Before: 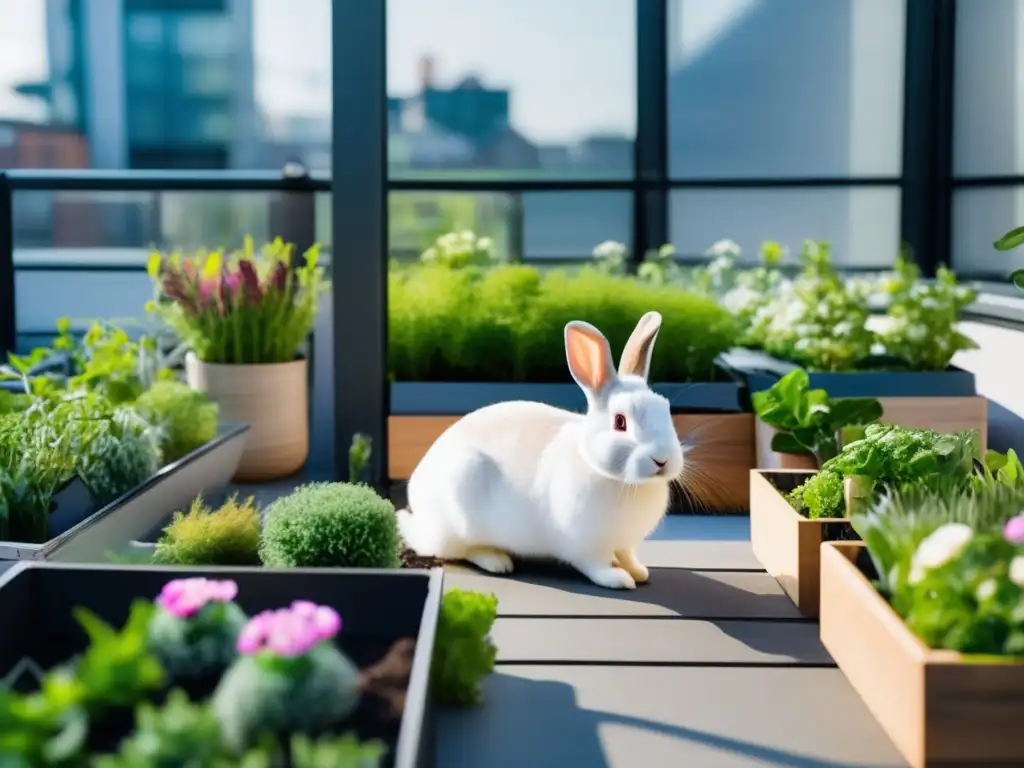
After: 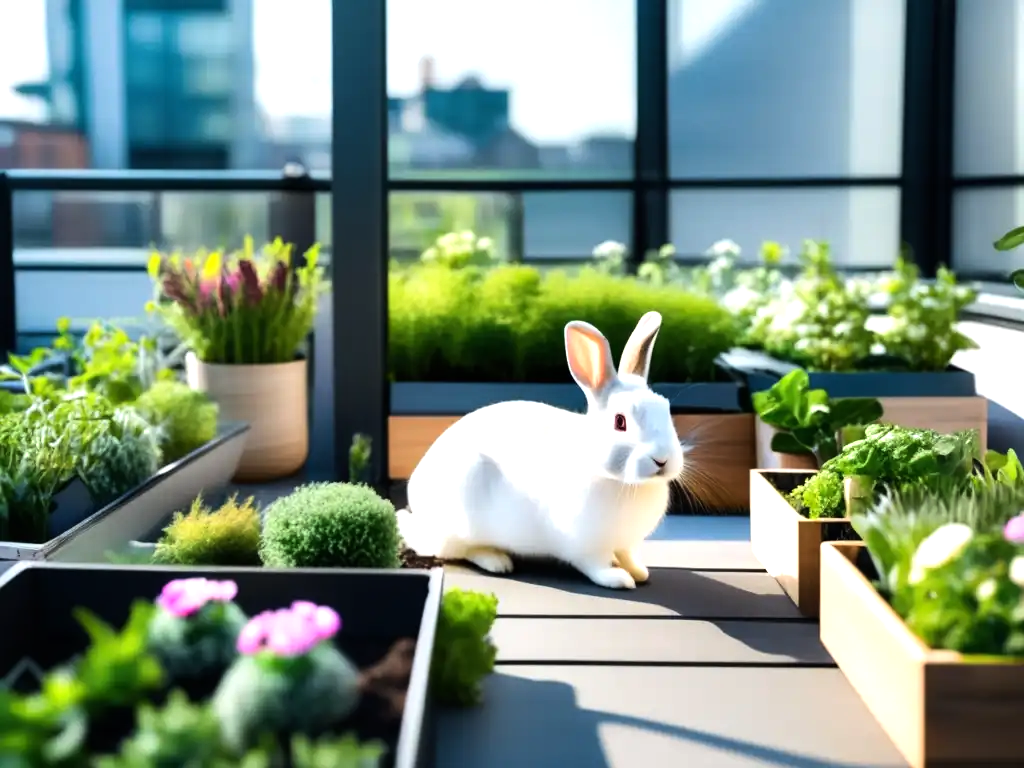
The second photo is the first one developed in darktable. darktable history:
tone equalizer: -8 EV -0.763 EV, -7 EV -0.73 EV, -6 EV -0.638 EV, -5 EV -0.422 EV, -3 EV 0.4 EV, -2 EV 0.6 EV, -1 EV 0.682 EV, +0 EV 0.736 EV, edges refinement/feathering 500, mask exposure compensation -1.57 EV, preserve details guided filter
